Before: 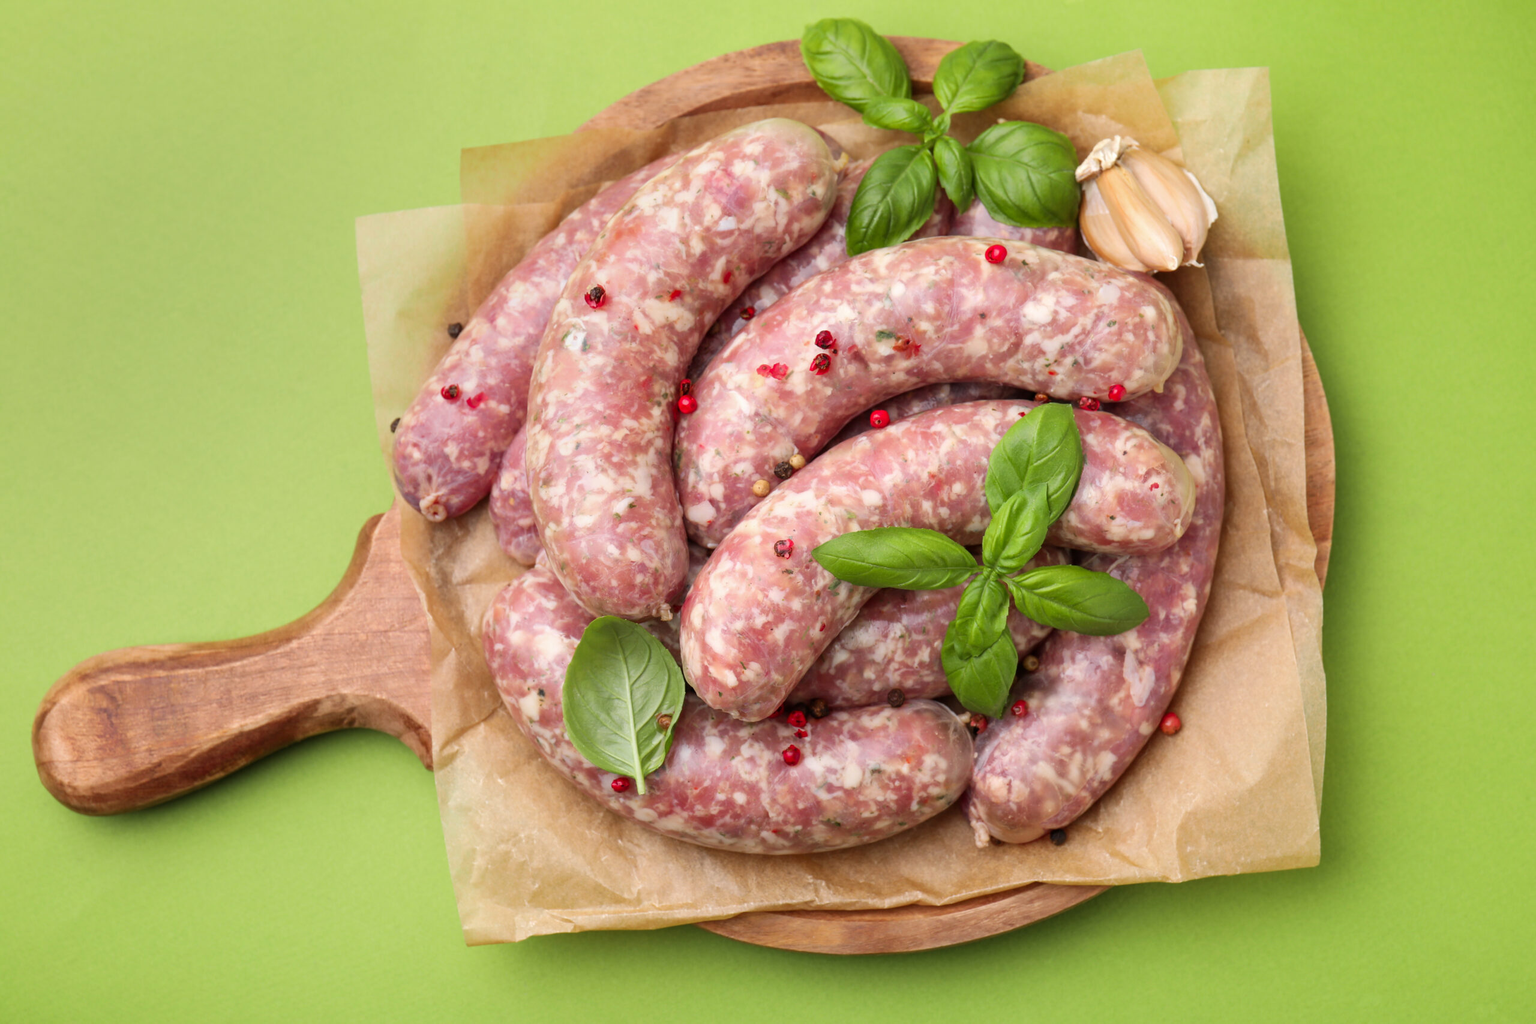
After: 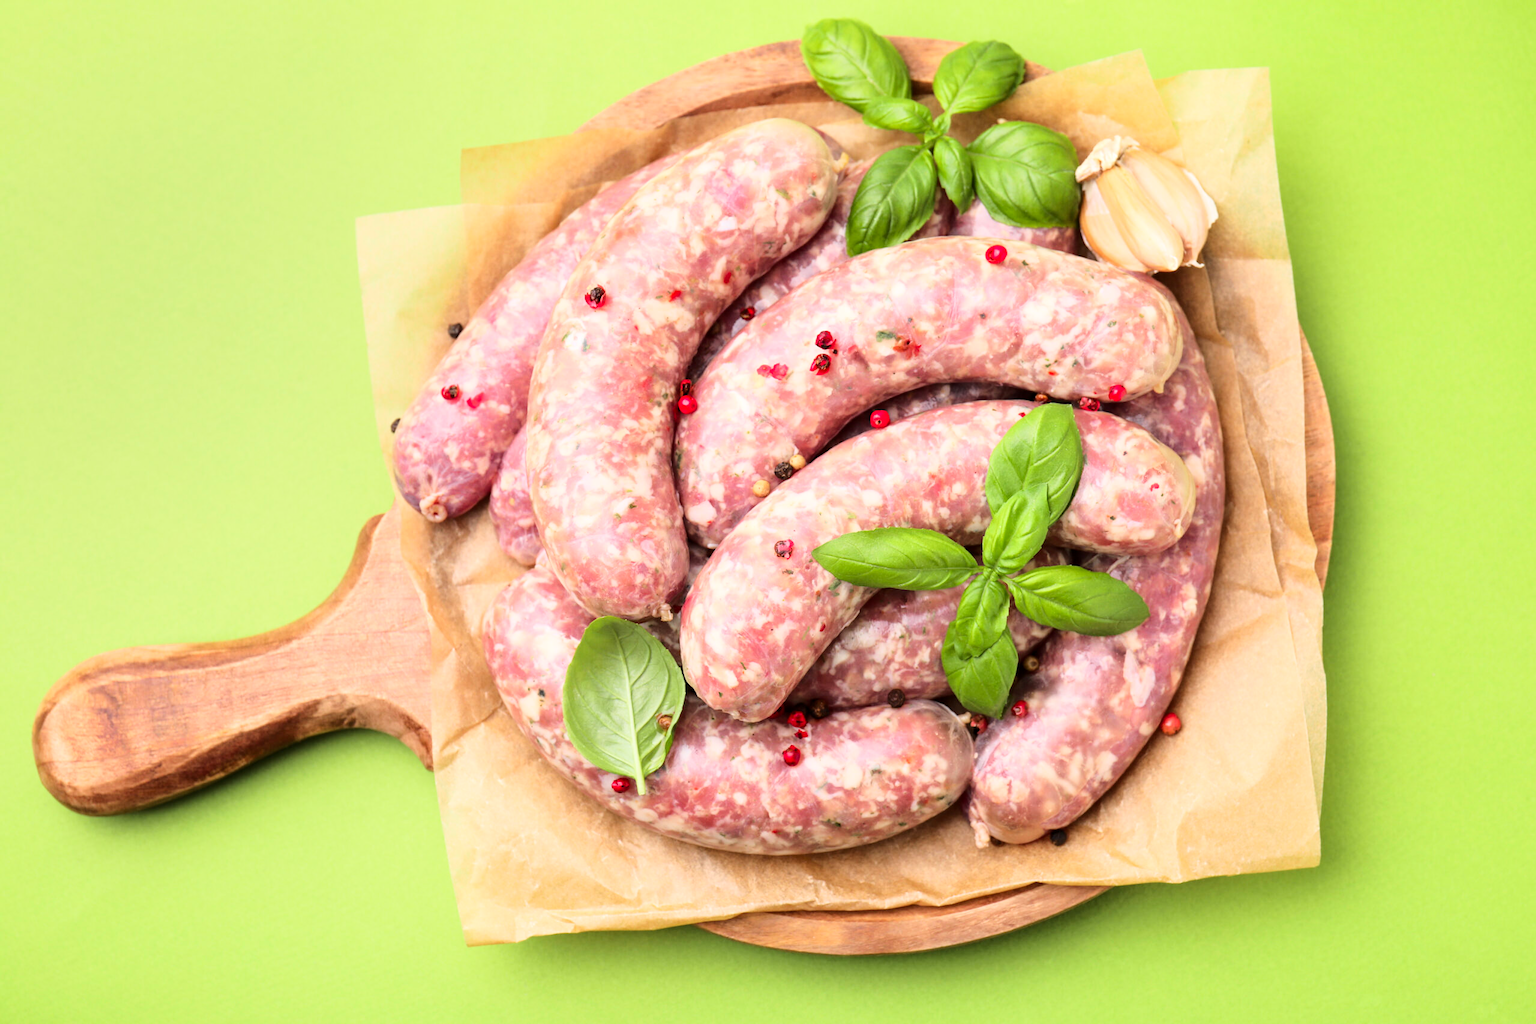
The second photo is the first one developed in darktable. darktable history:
base curve: curves: ch0 [(0, 0) (0.028, 0.03) (0.121, 0.232) (0.46, 0.748) (0.859, 0.968) (1, 1)]
exposure: black level correction 0.001, compensate highlight preservation false
